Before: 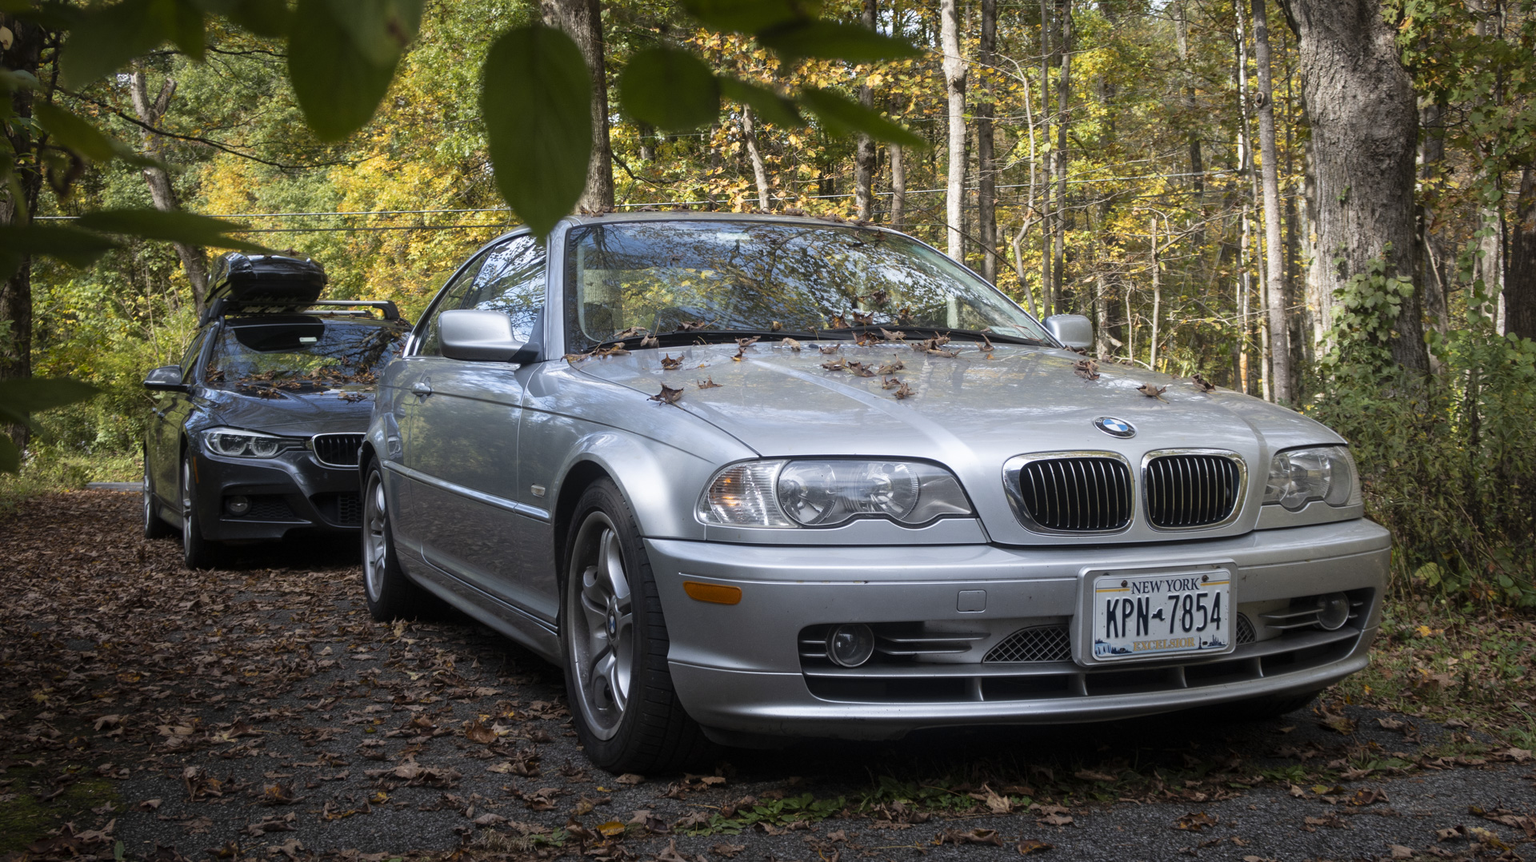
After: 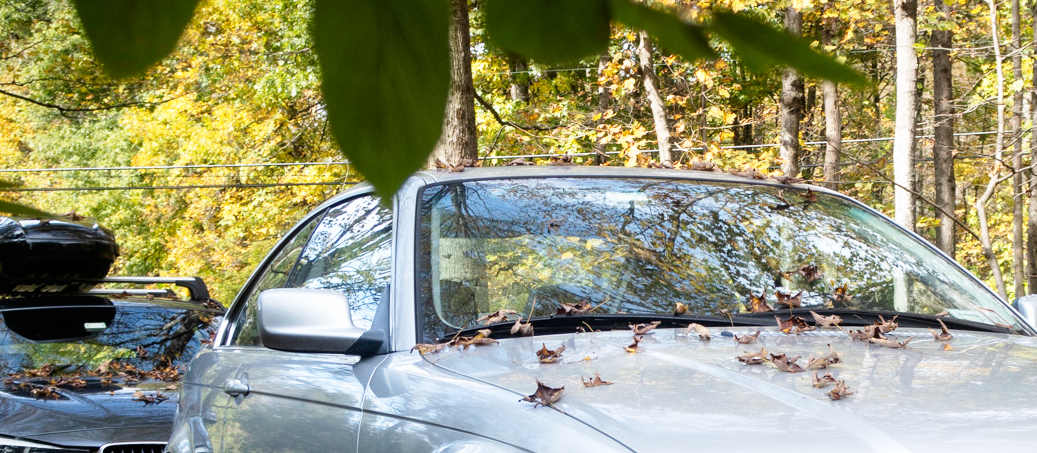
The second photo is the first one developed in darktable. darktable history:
crop: left 15.153%, top 9.227%, right 30.821%, bottom 48.724%
base curve: curves: ch0 [(0, 0) (0.005, 0.002) (0.15, 0.3) (0.4, 0.7) (0.75, 0.95) (1, 1)], preserve colors none
